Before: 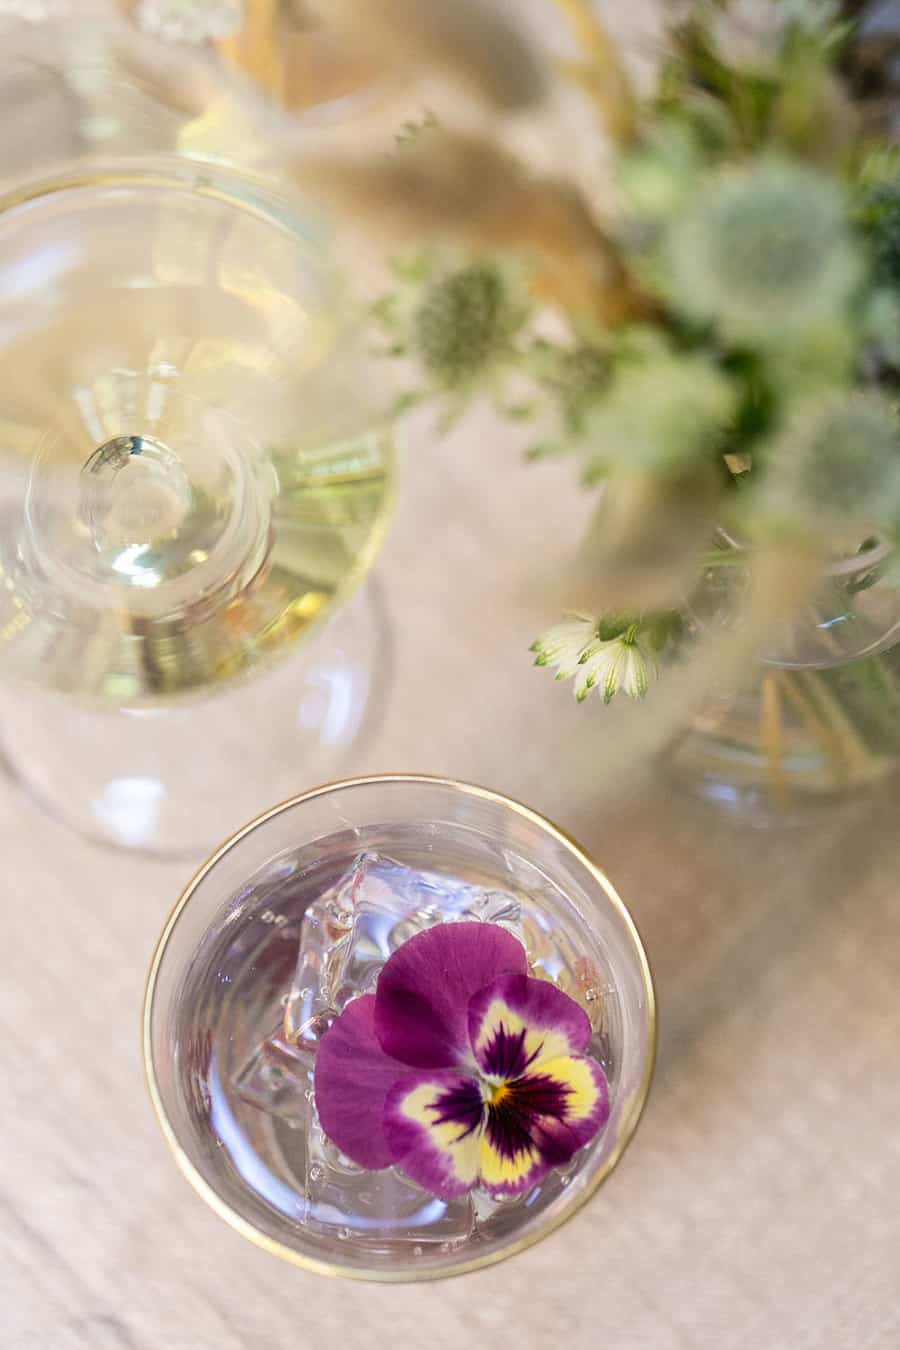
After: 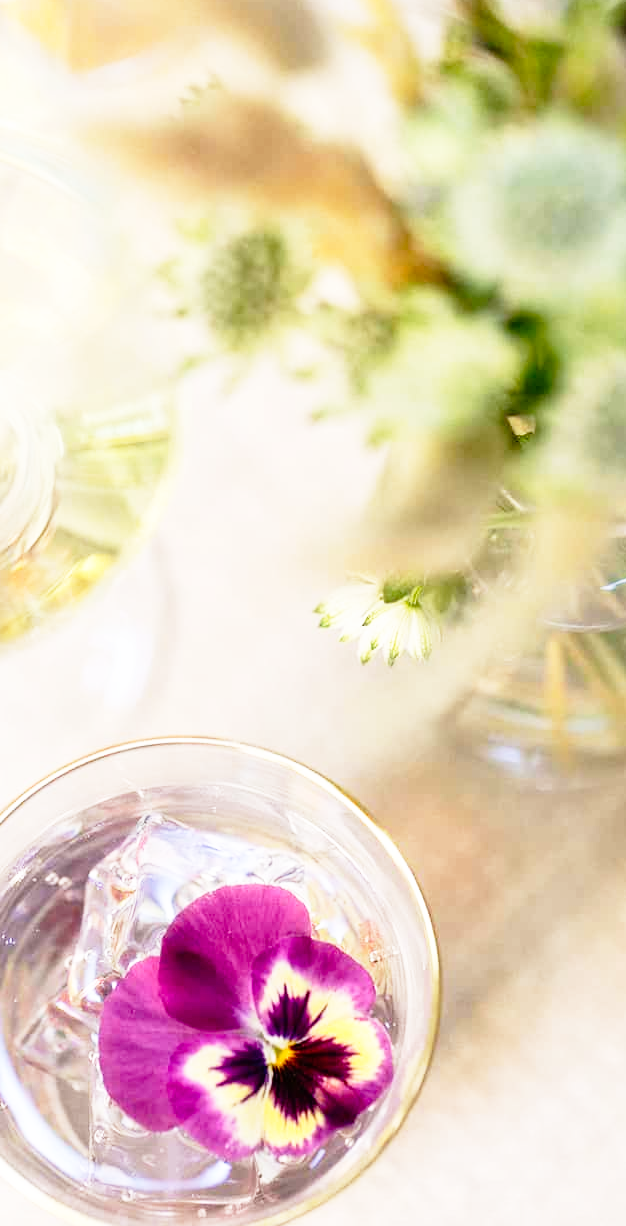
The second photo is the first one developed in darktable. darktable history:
crop and rotate: left 24.034%, top 2.838%, right 6.406%, bottom 6.299%
base curve: curves: ch0 [(0, 0) (0.012, 0.01) (0.073, 0.168) (0.31, 0.711) (0.645, 0.957) (1, 1)], preserve colors none
